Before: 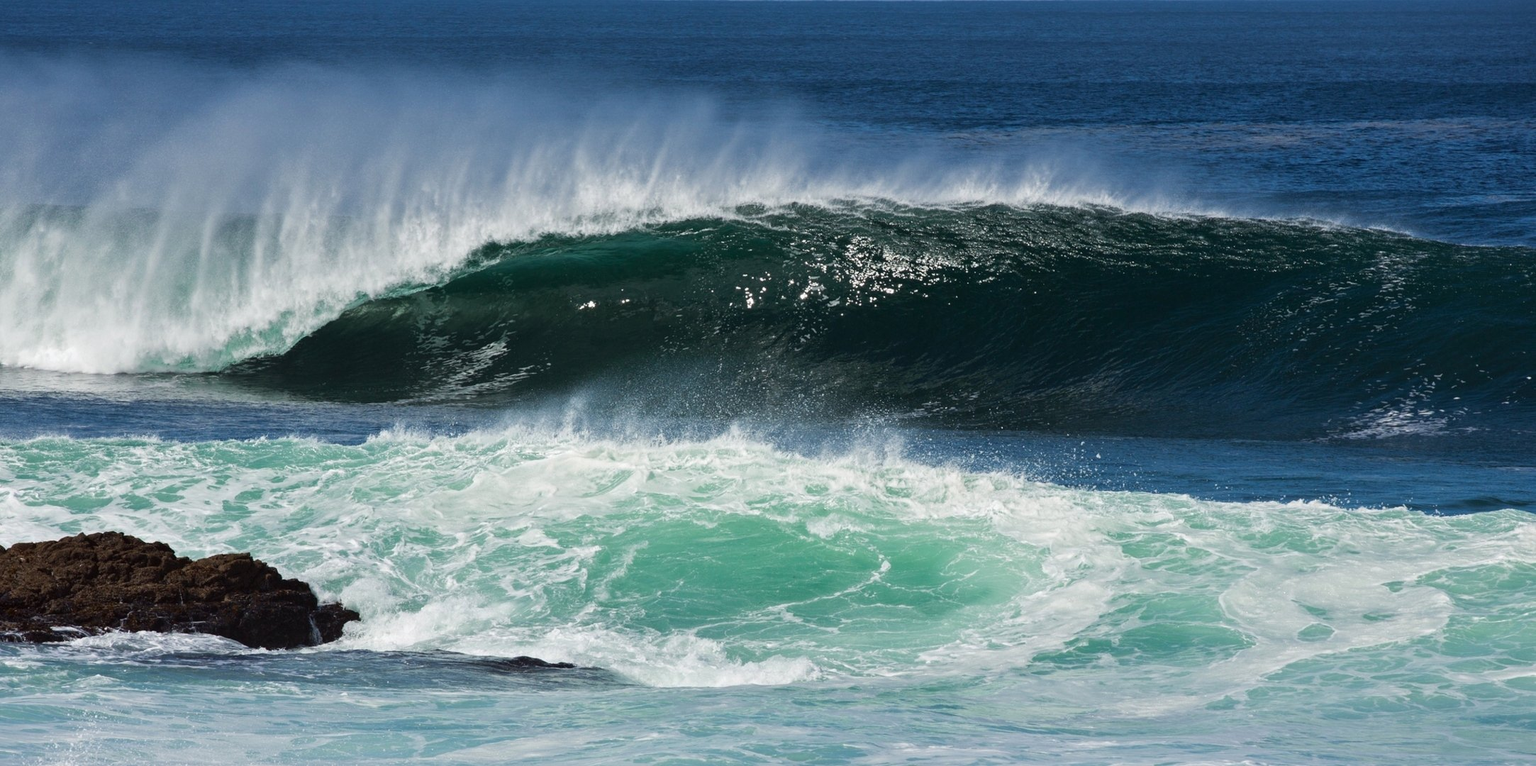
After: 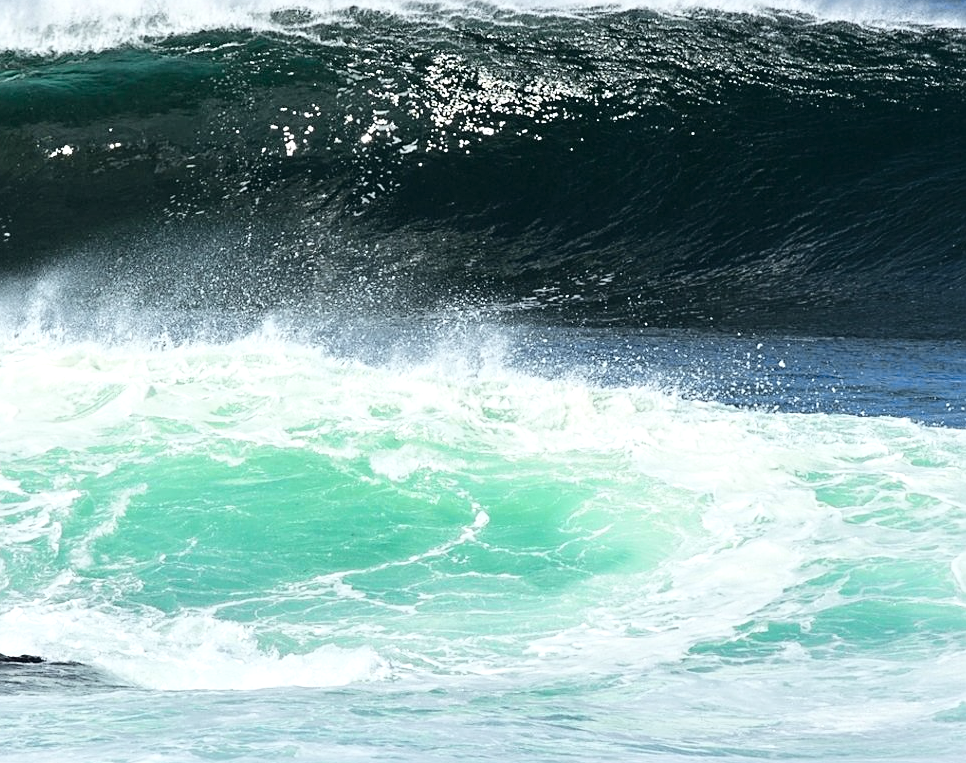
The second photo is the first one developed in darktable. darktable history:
sharpen: on, module defaults
crop: left 35.448%, top 25.925%, right 19.945%, bottom 3.373%
exposure: black level correction 0.001, exposure 0.499 EV, compensate highlight preservation false
tone curve: curves: ch0 [(0, 0.023) (0.087, 0.065) (0.184, 0.168) (0.45, 0.54) (0.57, 0.683) (0.722, 0.825) (0.877, 0.948) (1, 1)]; ch1 [(0, 0) (0.388, 0.369) (0.44, 0.45) (0.495, 0.491) (0.534, 0.528) (0.657, 0.655) (1, 1)]; ch2 [(0, 0) (0.353, 0.317) (0.408, 0.427) (0.5, 0.497) (0.534, 0.544) (0.576, 0.605) (0.625, 0.631) (1, 1)], color space Lab, independent channels, preserve colors none
